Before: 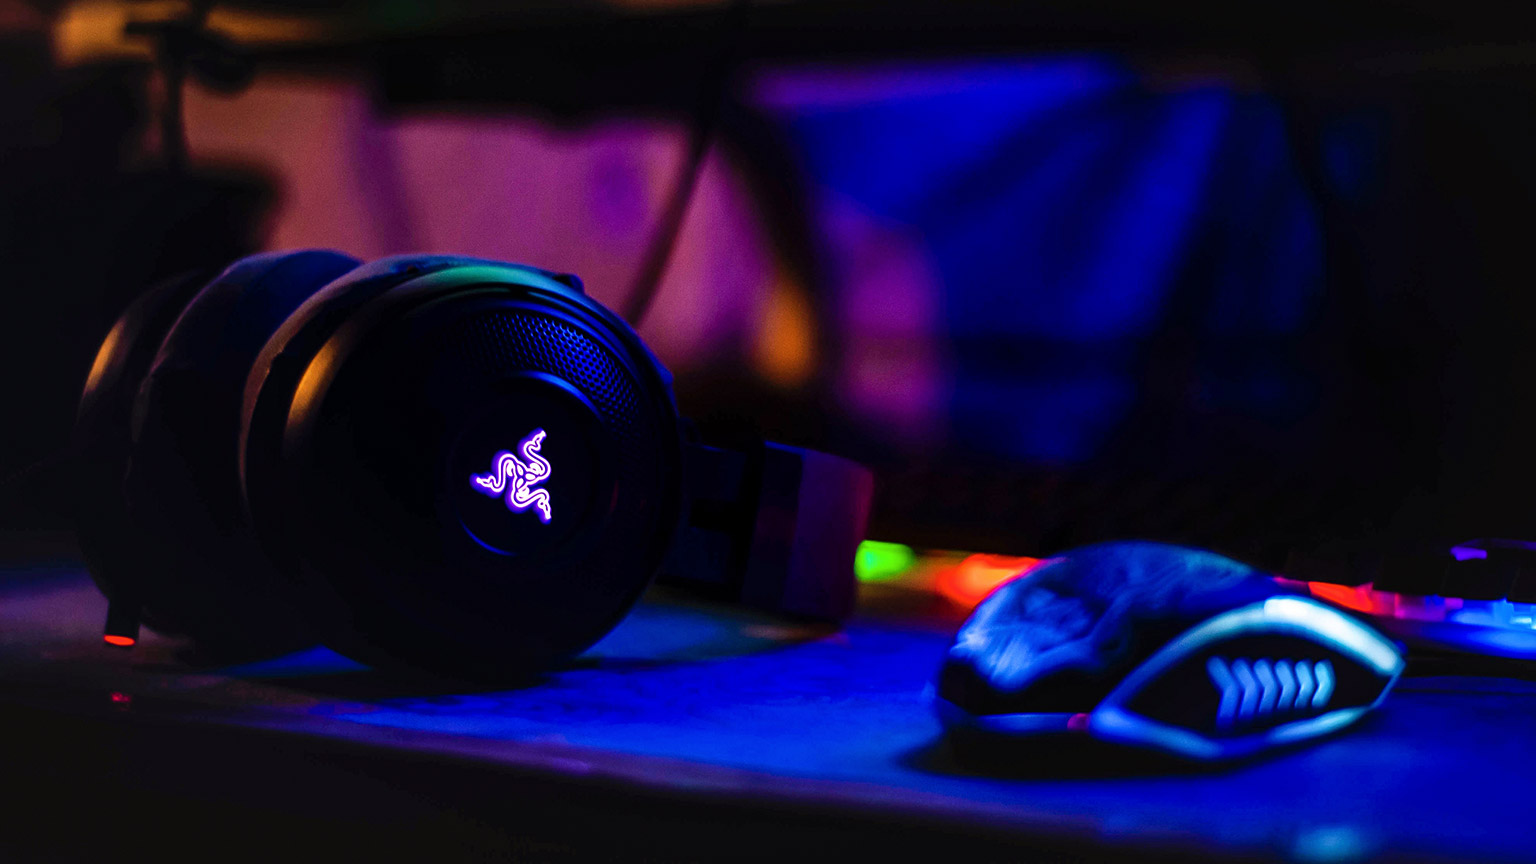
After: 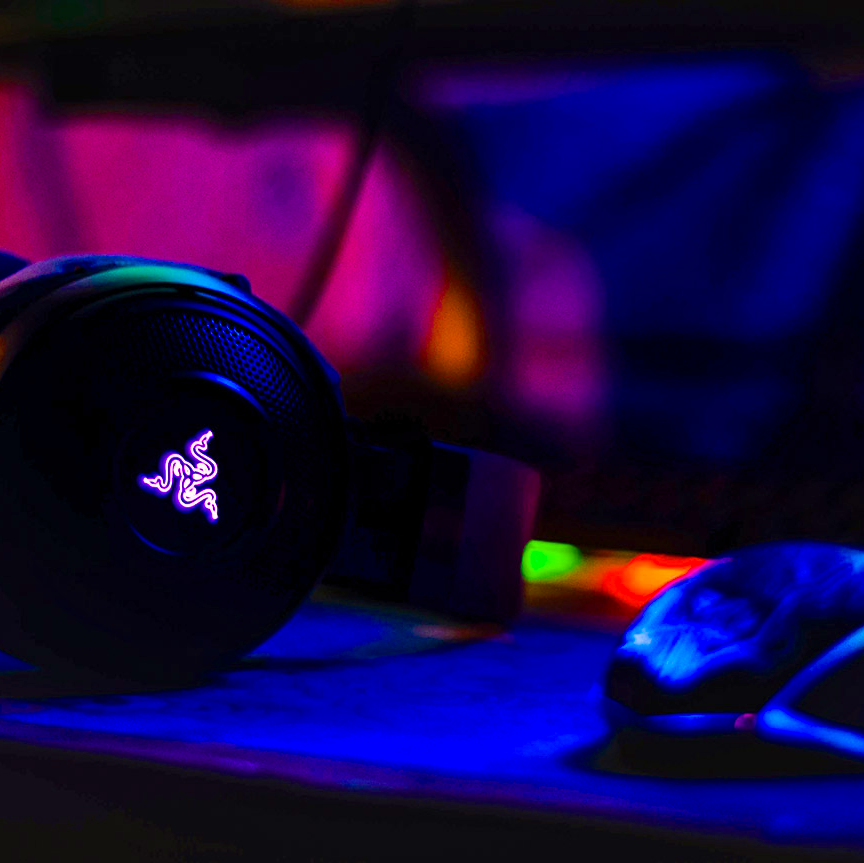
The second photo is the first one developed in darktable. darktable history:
crop: left 21.704%, right 22.004%, bottom 0.012%
exposure: compensate highlight preservation false
color balance rgb: highlights gain › chroma 0.949%, highlights gain › hue 24.7°, linear chroma grading › global chroma 14.415%, perceptual saturation grading › global saturation 41.023%, perceptual brilliance grading › mid-tones 10.315%, perceptual brilliance grading › shadows 14.665%, global vibrance 20.395%
